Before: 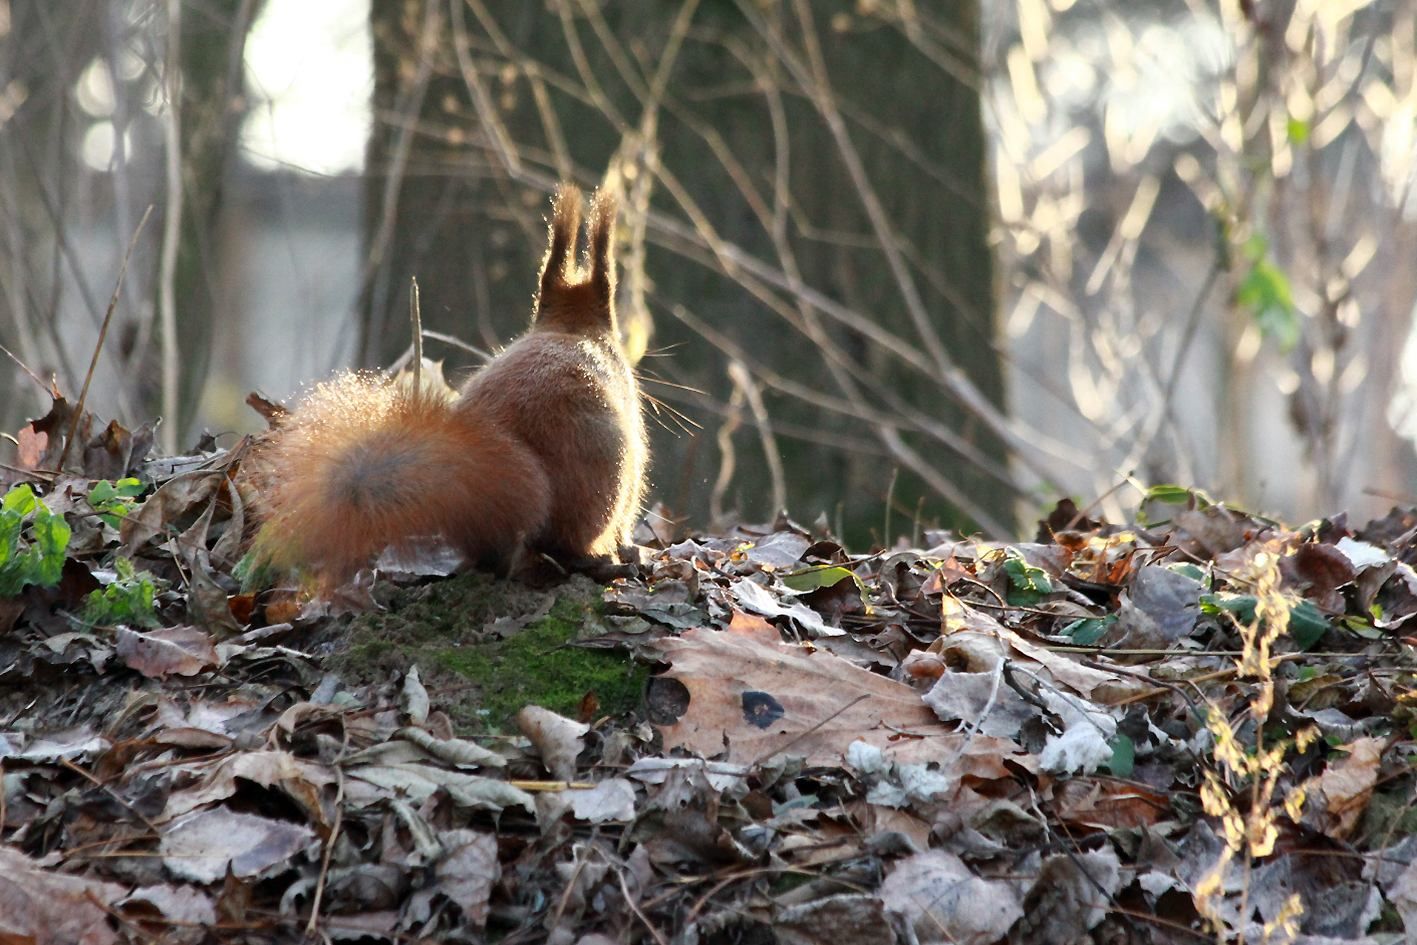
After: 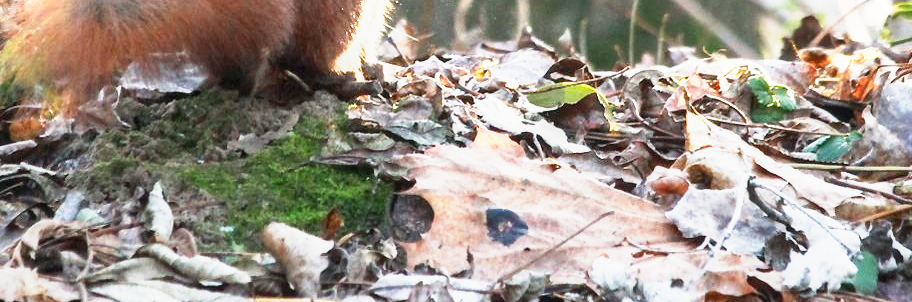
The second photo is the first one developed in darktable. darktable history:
crop: left 18.091%, top 51.13%, right 17.525%, bottom 16.85%
base curve: curves: ch0 [(0, 0) (0.495, 0.917) (1, 1)], preserve colors none
exposure: exposure 0.3 EV, compensate highlight preservation false
local contrast: detail 110%
